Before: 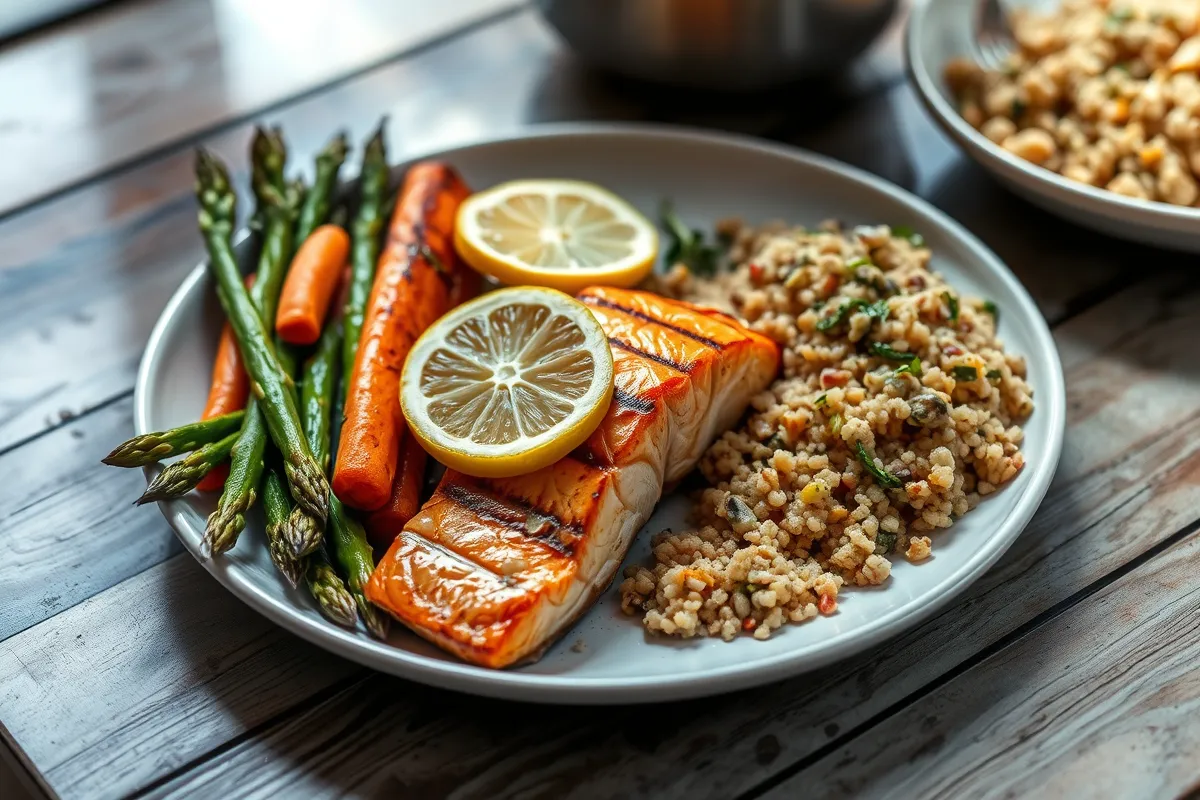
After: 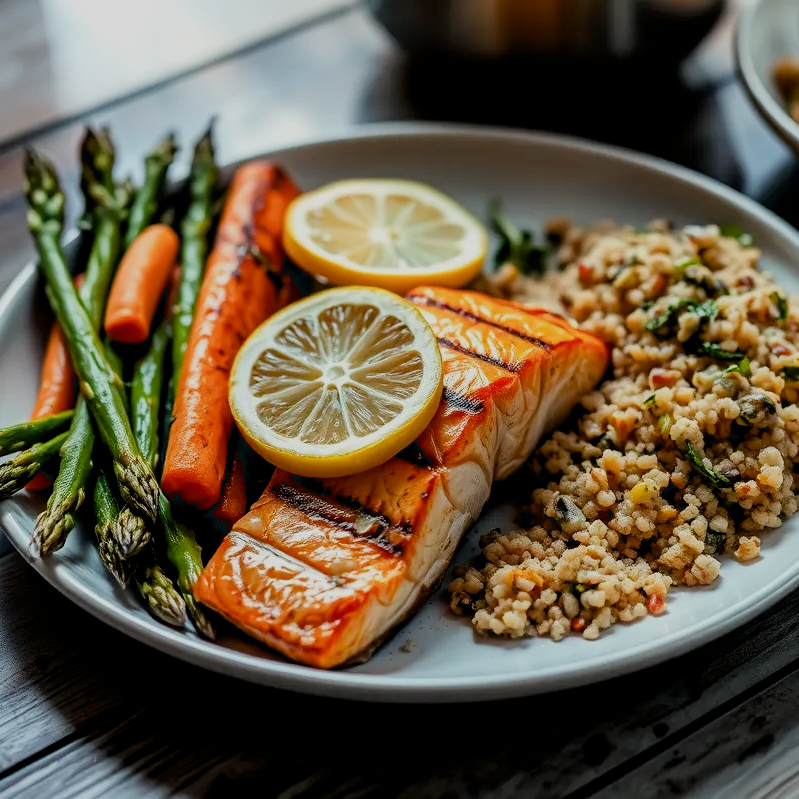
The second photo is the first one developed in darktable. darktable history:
crop and rotate: left 14.292%, right 19.041%
filmic rgb: black relative exposure -7.65 EV, white relative exposure 4.56 EV, hardness 3.61
exposure: black level correction 0.009, exposure 0.119 EV, compensate highlight preservation false
